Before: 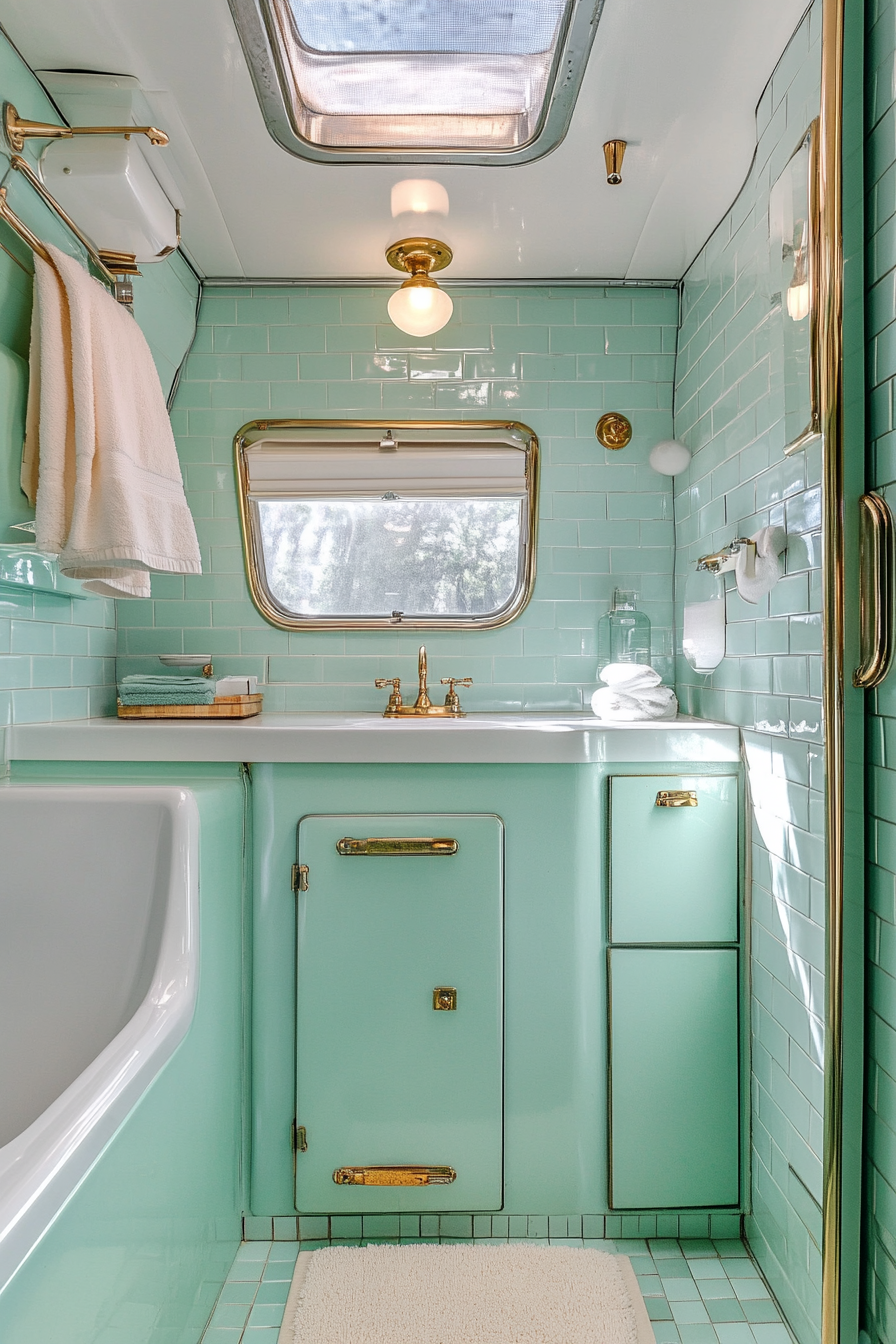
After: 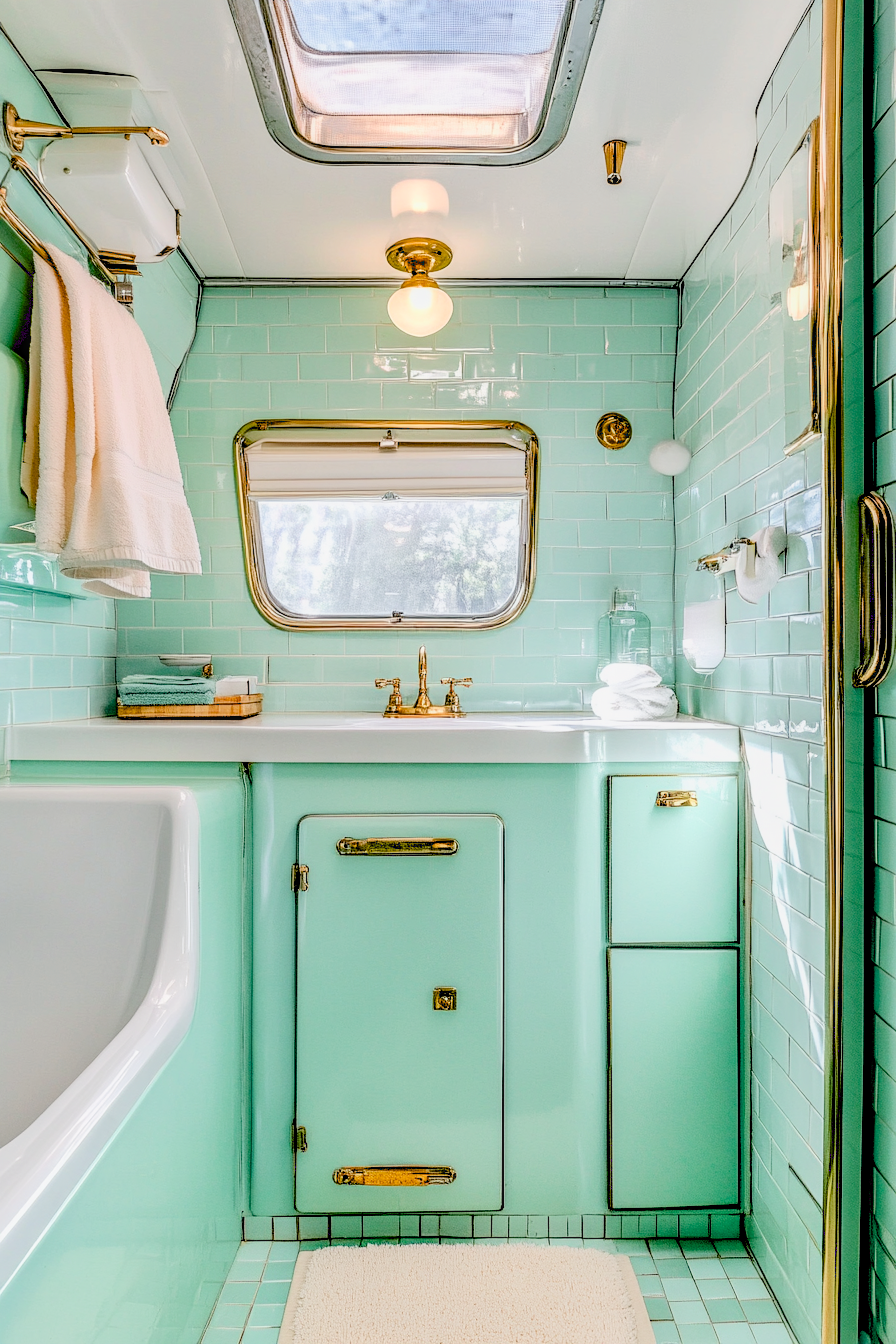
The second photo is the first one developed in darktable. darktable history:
exposure: black level correction 0.034, exposure 0.909 EV, compensate highlight preservation false
filmic rgb: black relative exposure -4.73 EV, white relative exposure 4.79 EV, hardness 2.35, latitude 35.18%, contrast 1.041, highlights saturation mix 0.796%, shadows ↔ highlights balance 1.23%, color science v6 (2022)
local contrast: on, module defaults
